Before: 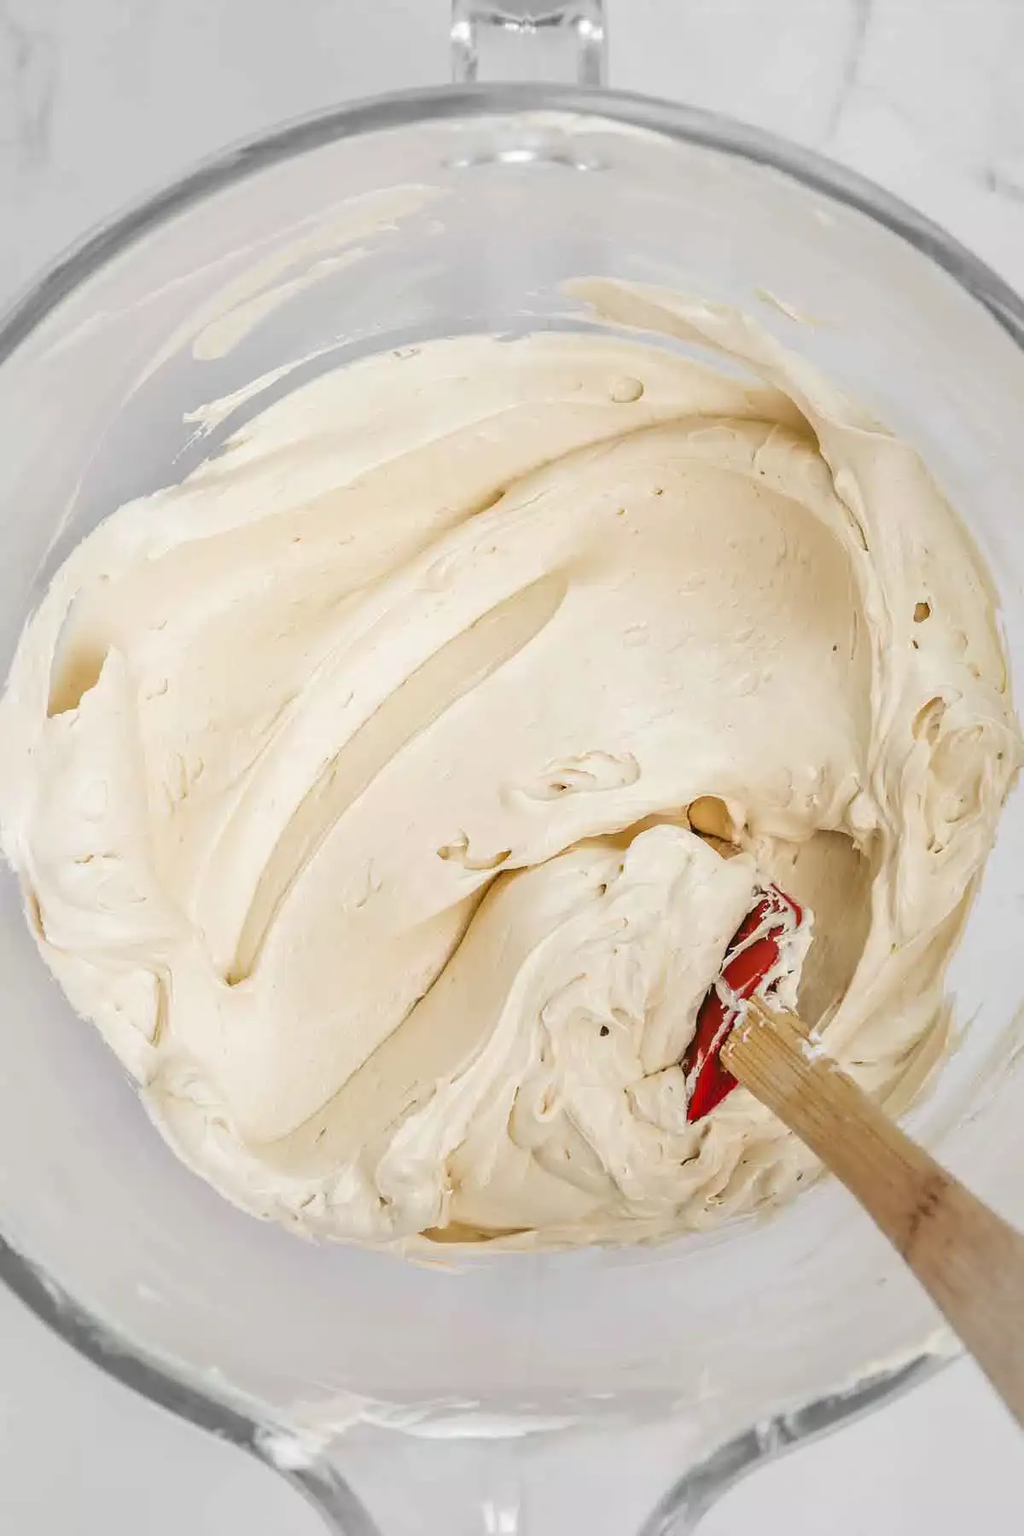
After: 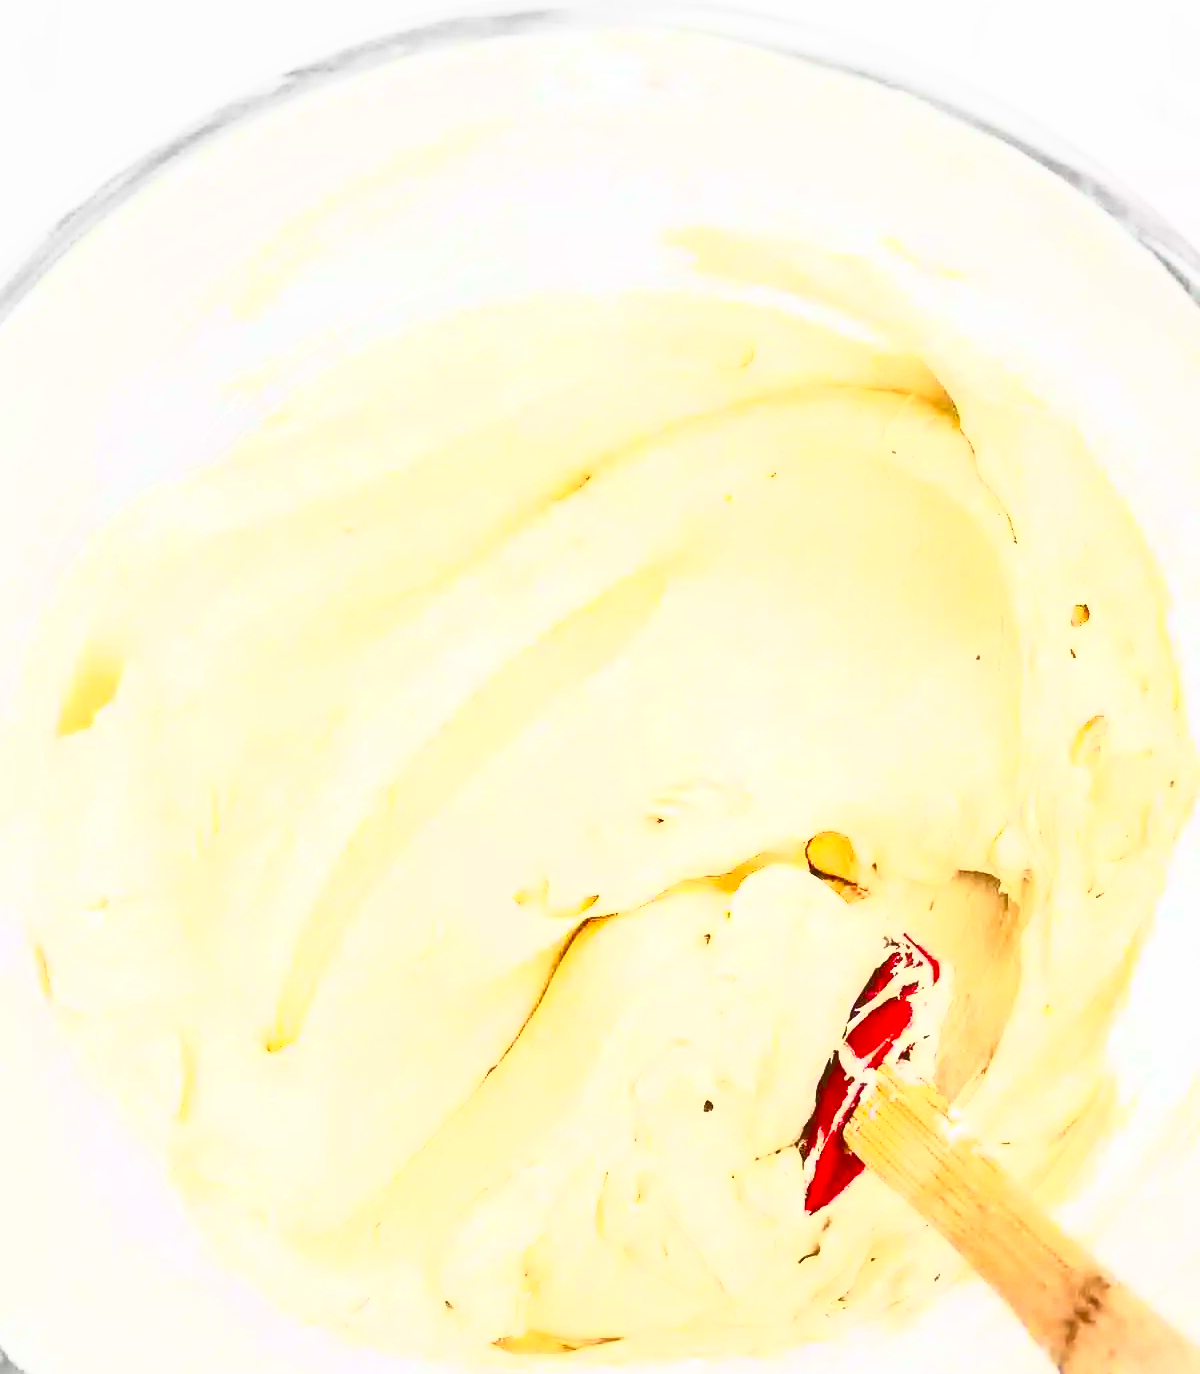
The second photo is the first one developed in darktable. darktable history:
crop: top 5.679%, bottom 17.964%
contrast brightness saturation: contrast 0.985, brightness 0.997, saturation 0.987
